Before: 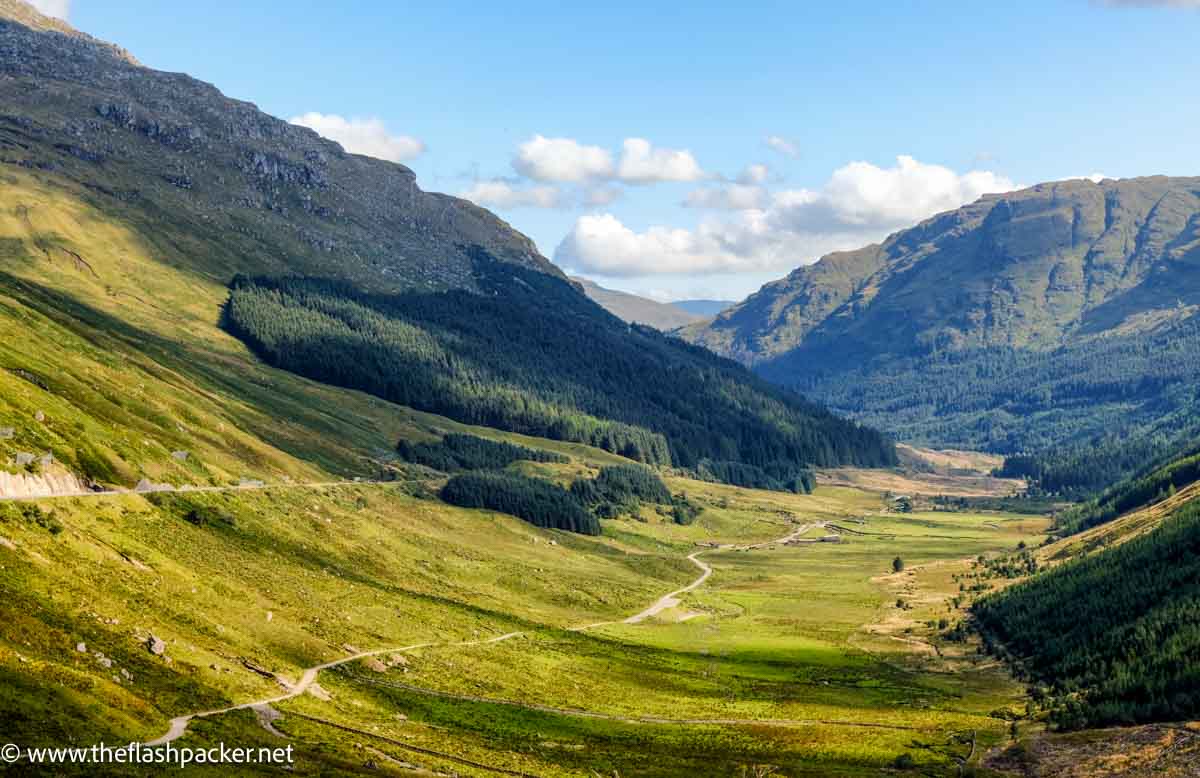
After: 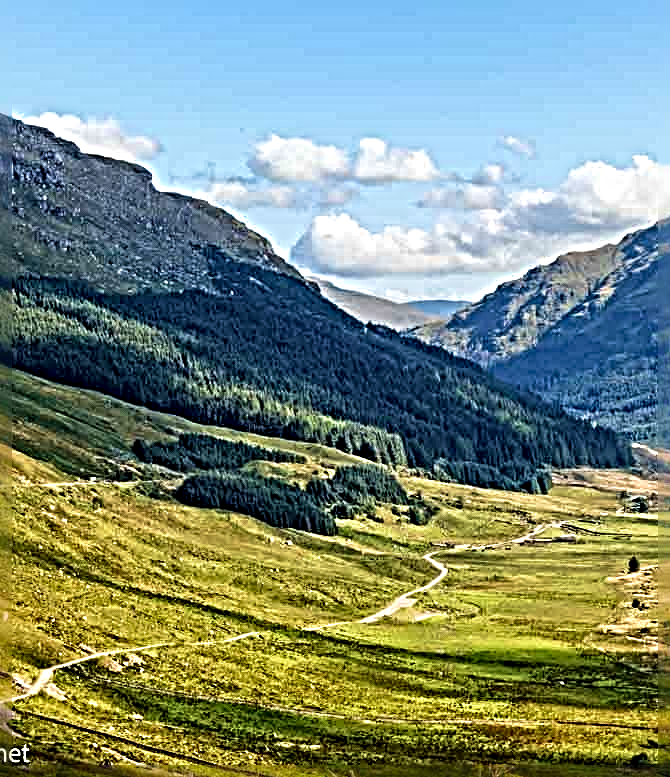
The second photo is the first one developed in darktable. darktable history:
velvia: on, module defaults
crop: left 22.053%, right 22.082%, bottom 0.007%
sharpen: radius 6.262, amount 1.816, threshold 0.03
